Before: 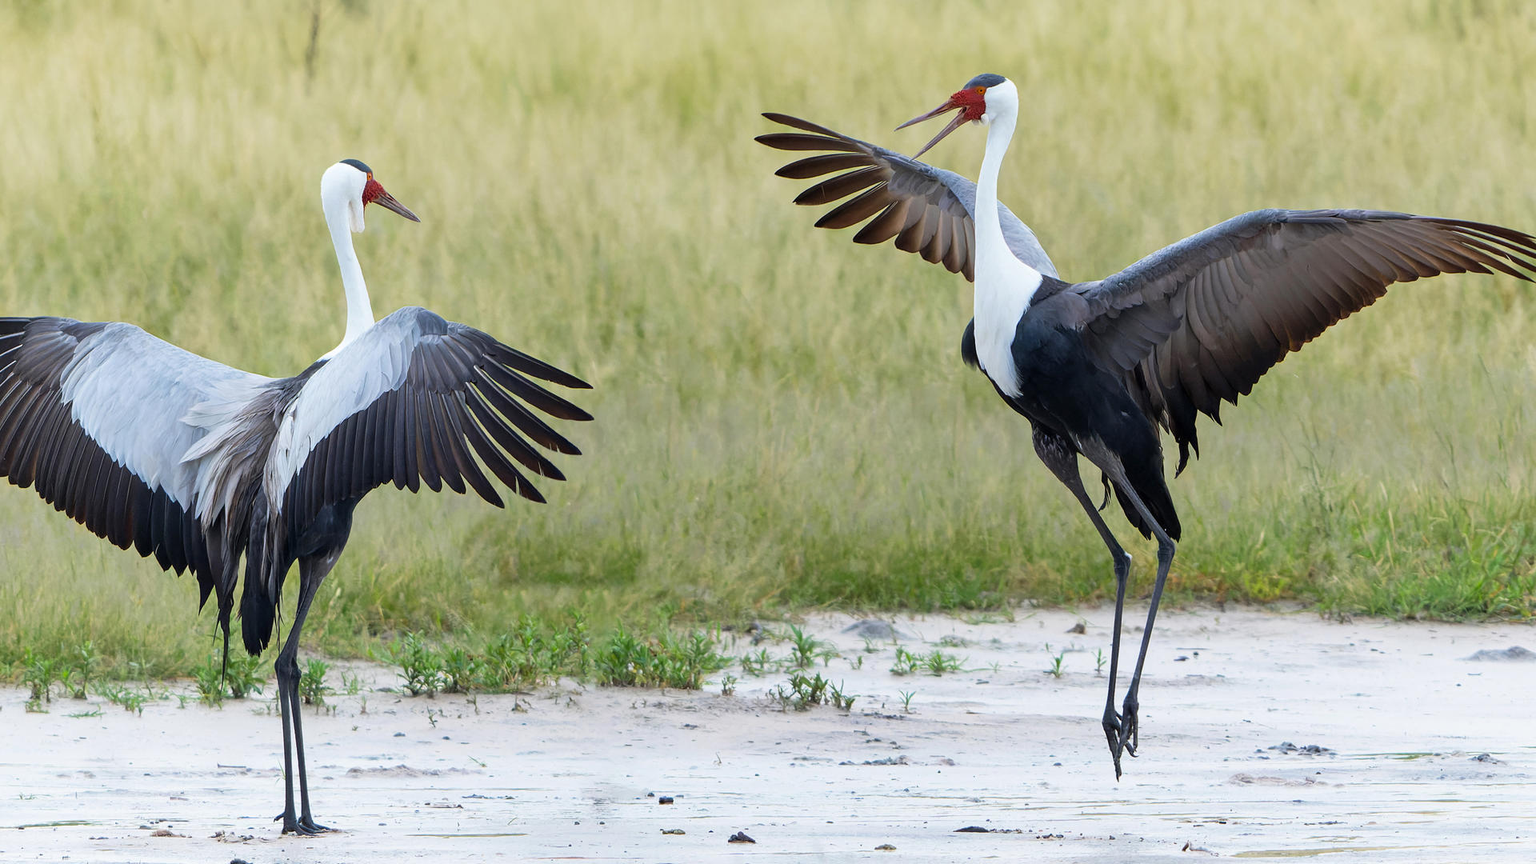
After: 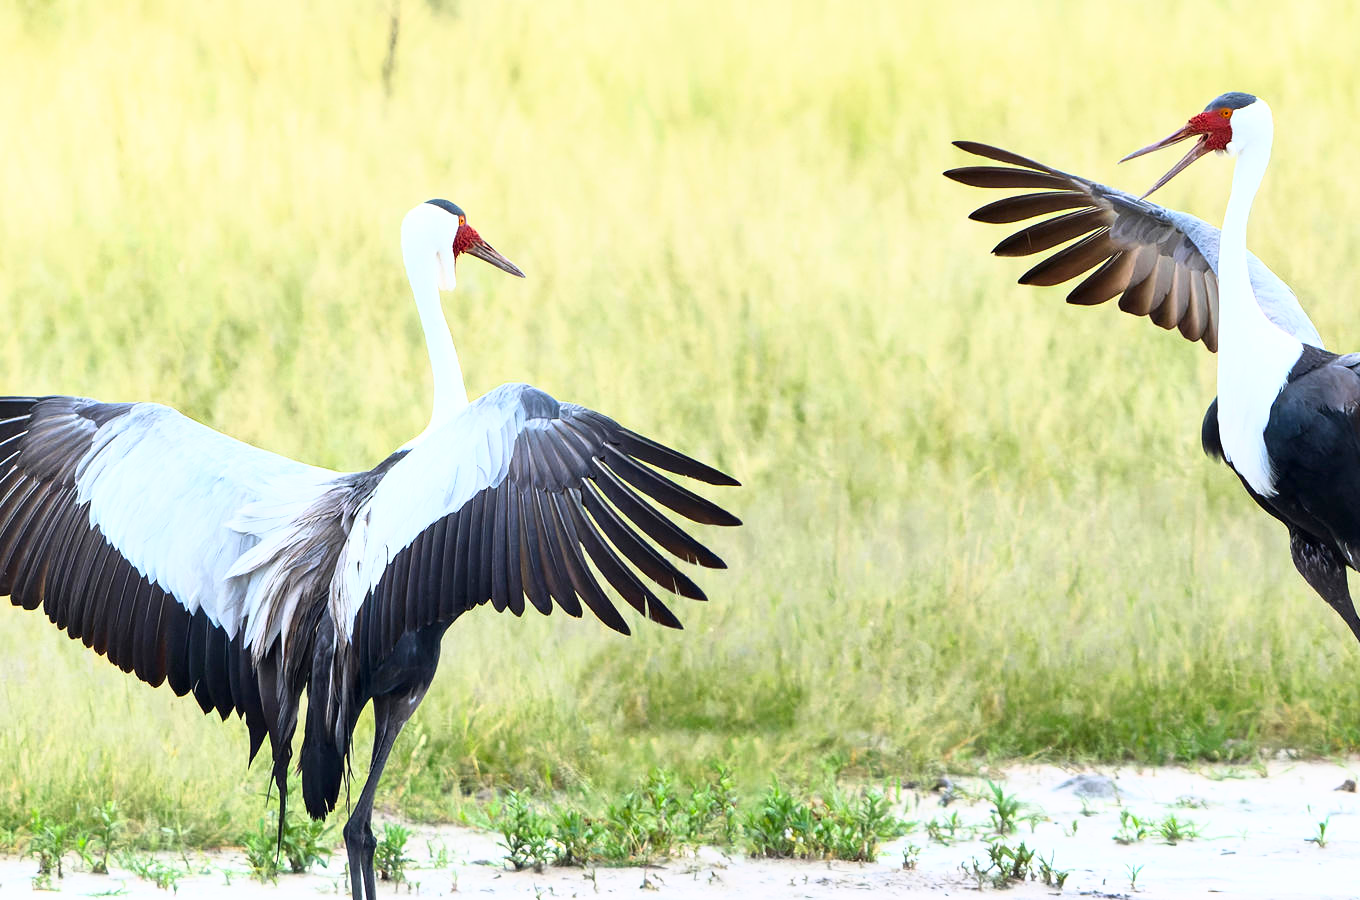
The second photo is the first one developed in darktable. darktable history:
base curve: curves: ch0 [(0, 0) (0.495, 0.917) (1, 1)]
crop: right 28.713%, bottom 16.602%
contrast brightness saturation: brightness -0.099
